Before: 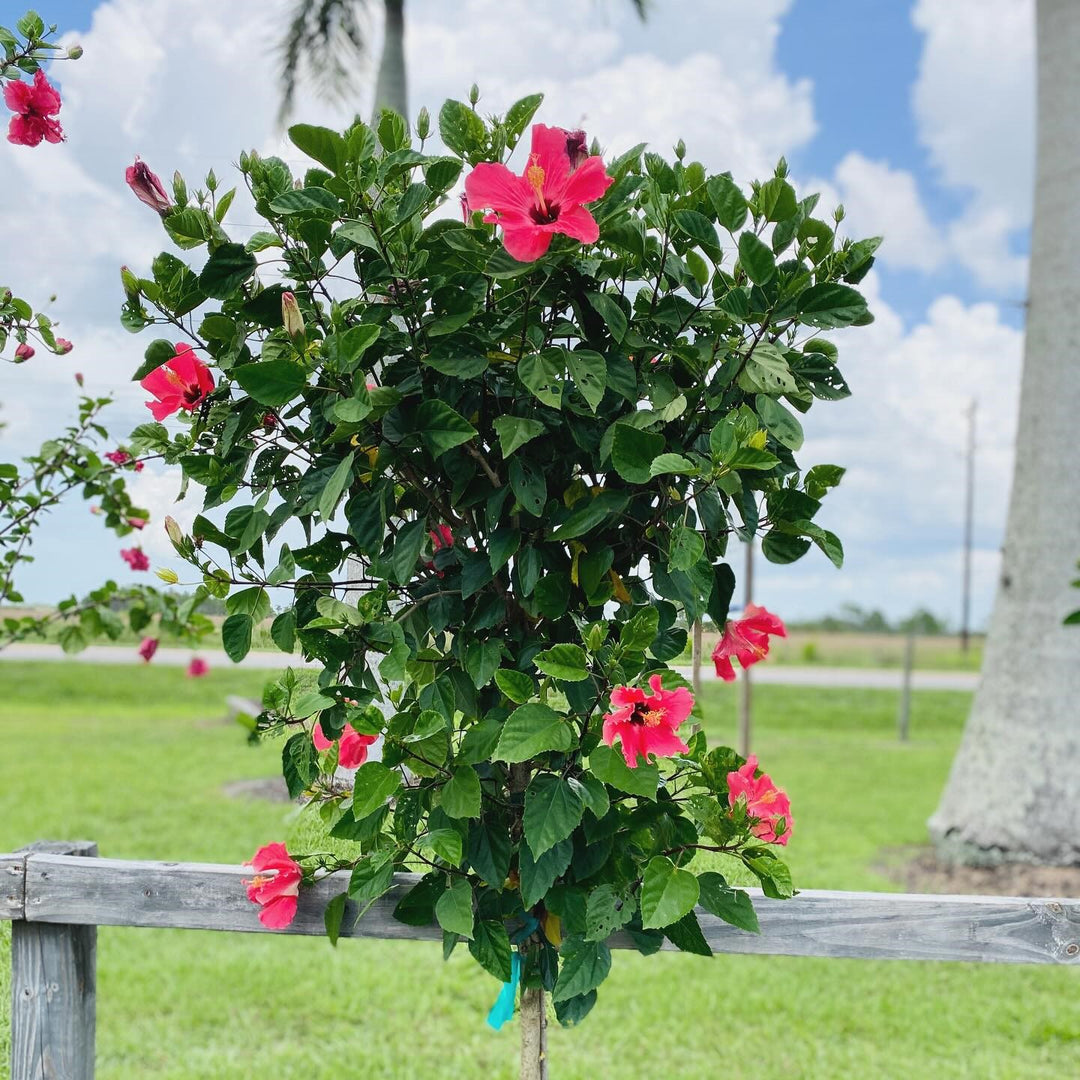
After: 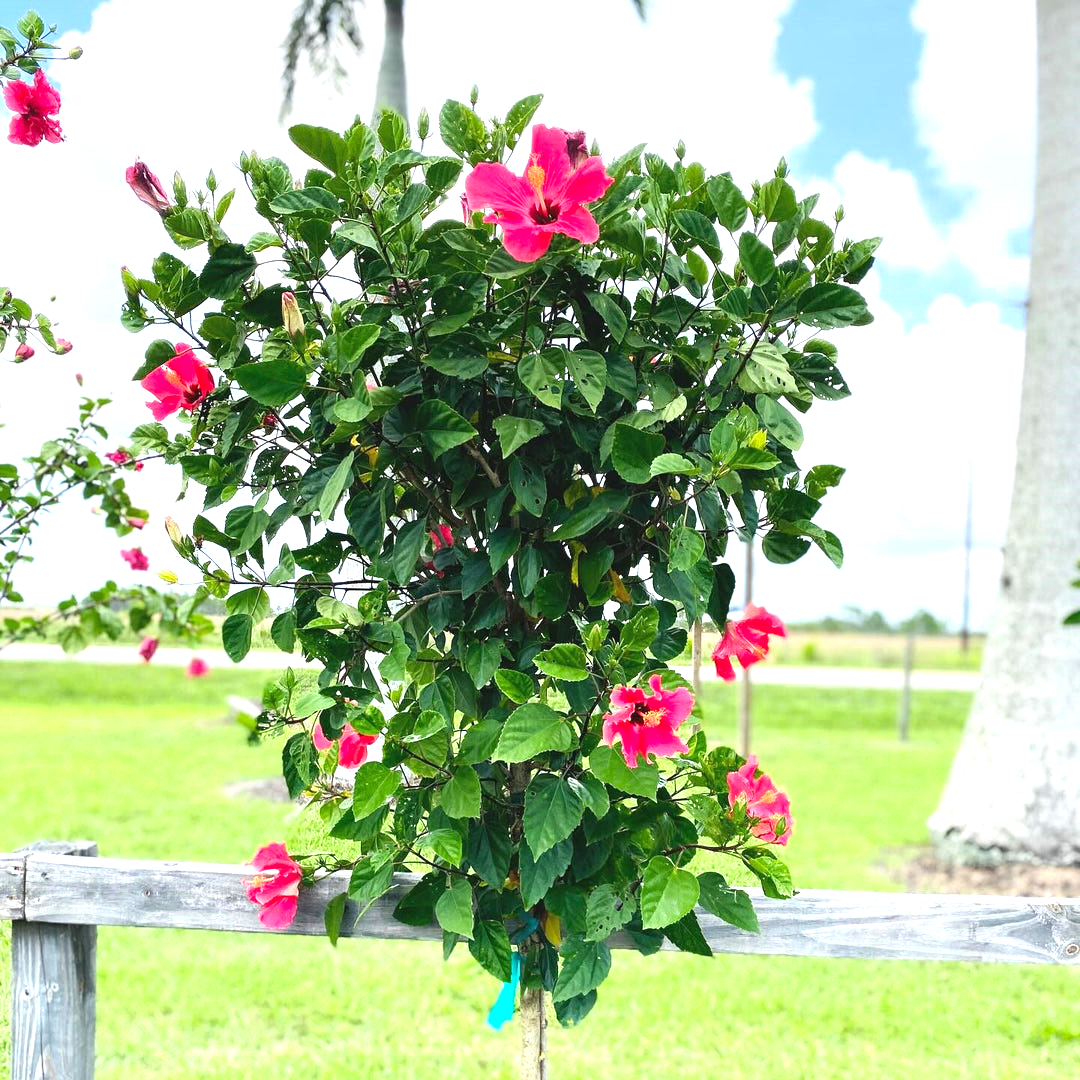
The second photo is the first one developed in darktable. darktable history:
contrast brightness saturation: contrast 0.04, saturation 0.07
exposure: exposure 1 EV, compensate highlight preservation false
